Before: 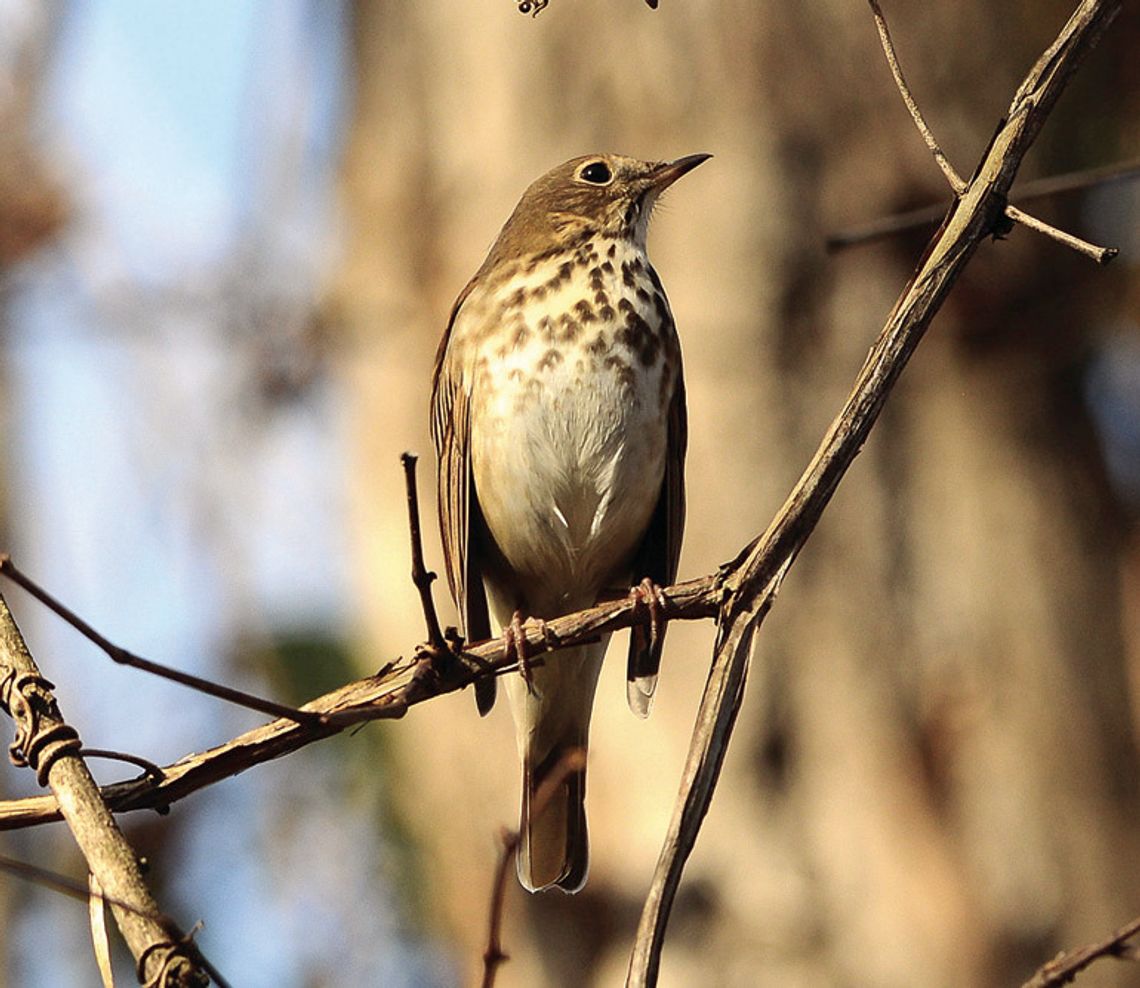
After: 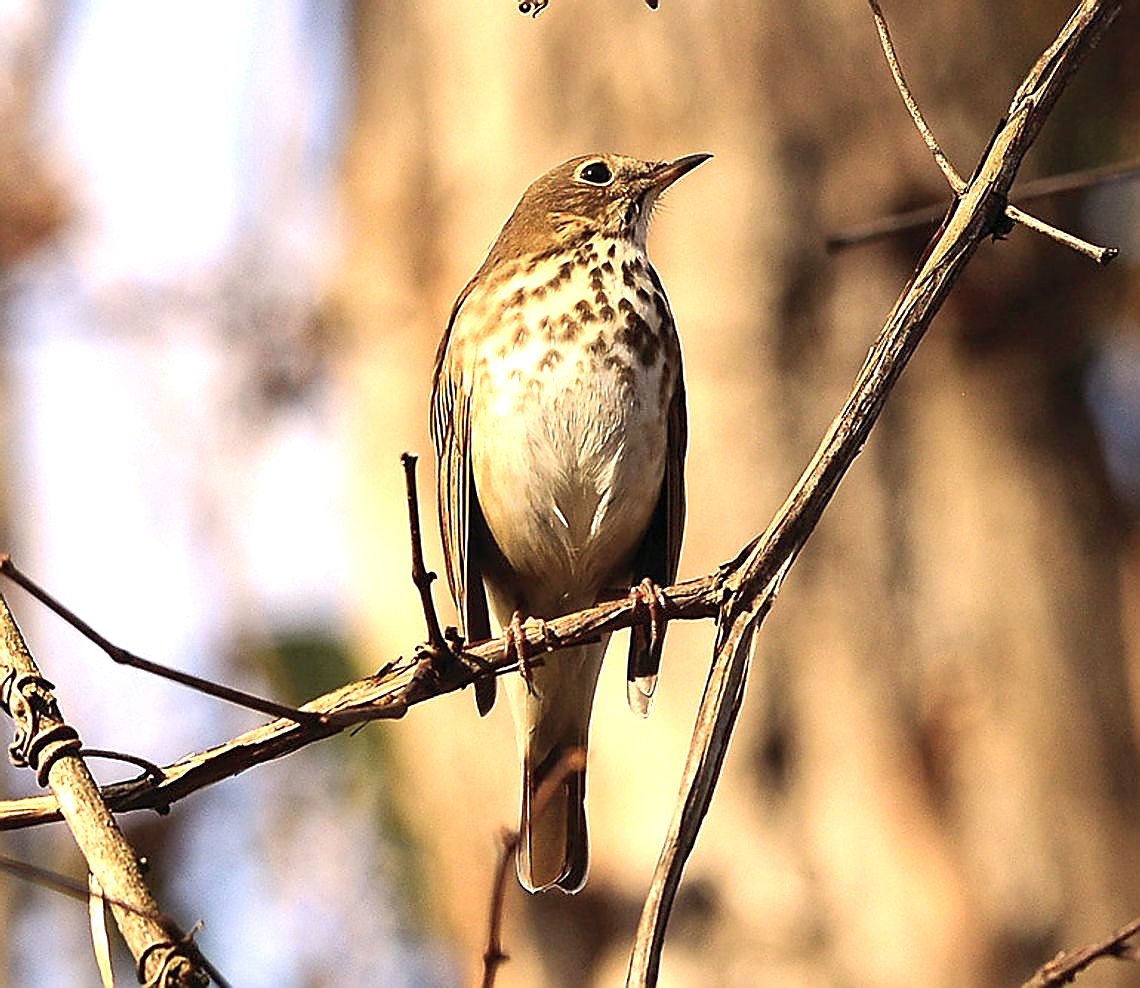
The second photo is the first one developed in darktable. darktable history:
exposure: exposure 0.6 EV, compensate highlight preservation false
white balance: emerald 1
color correction: highlights a* 7.34, highlights b* 4.37
sharpen: radius 1.4, amount 1.25, threshold 0.7
